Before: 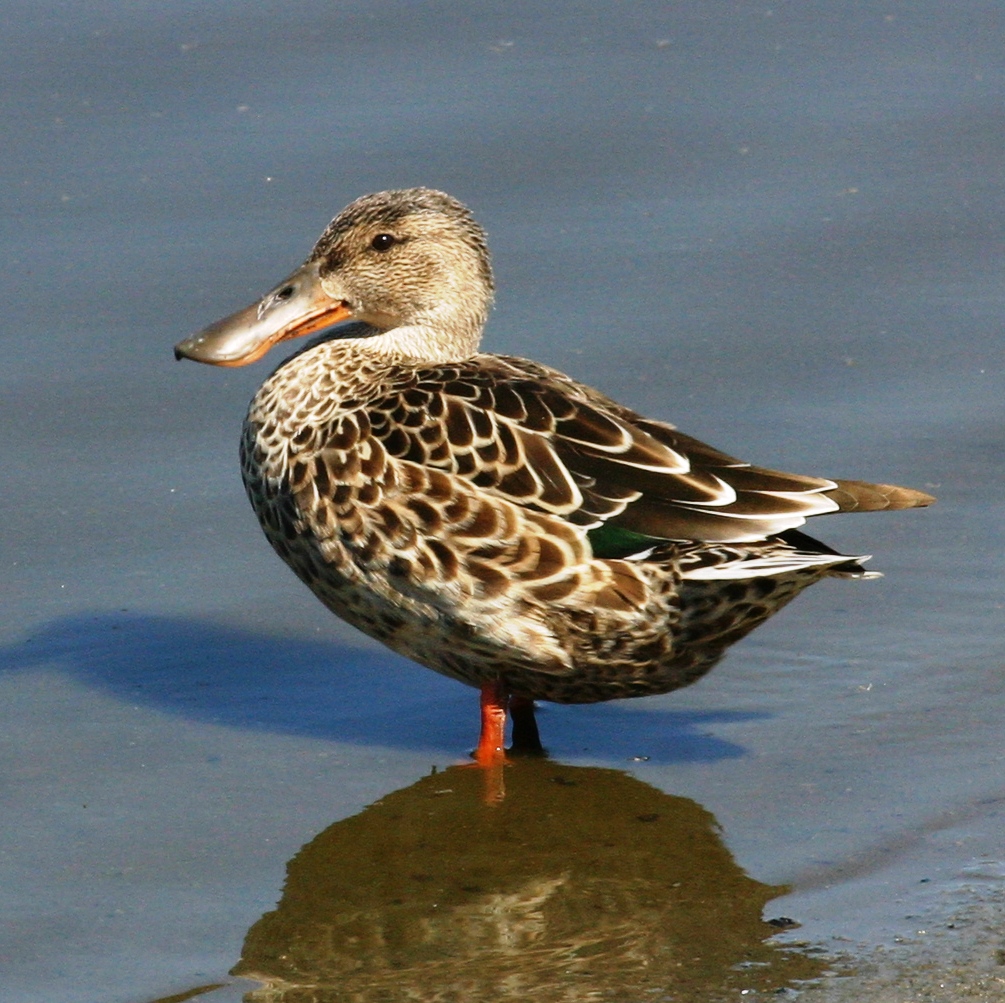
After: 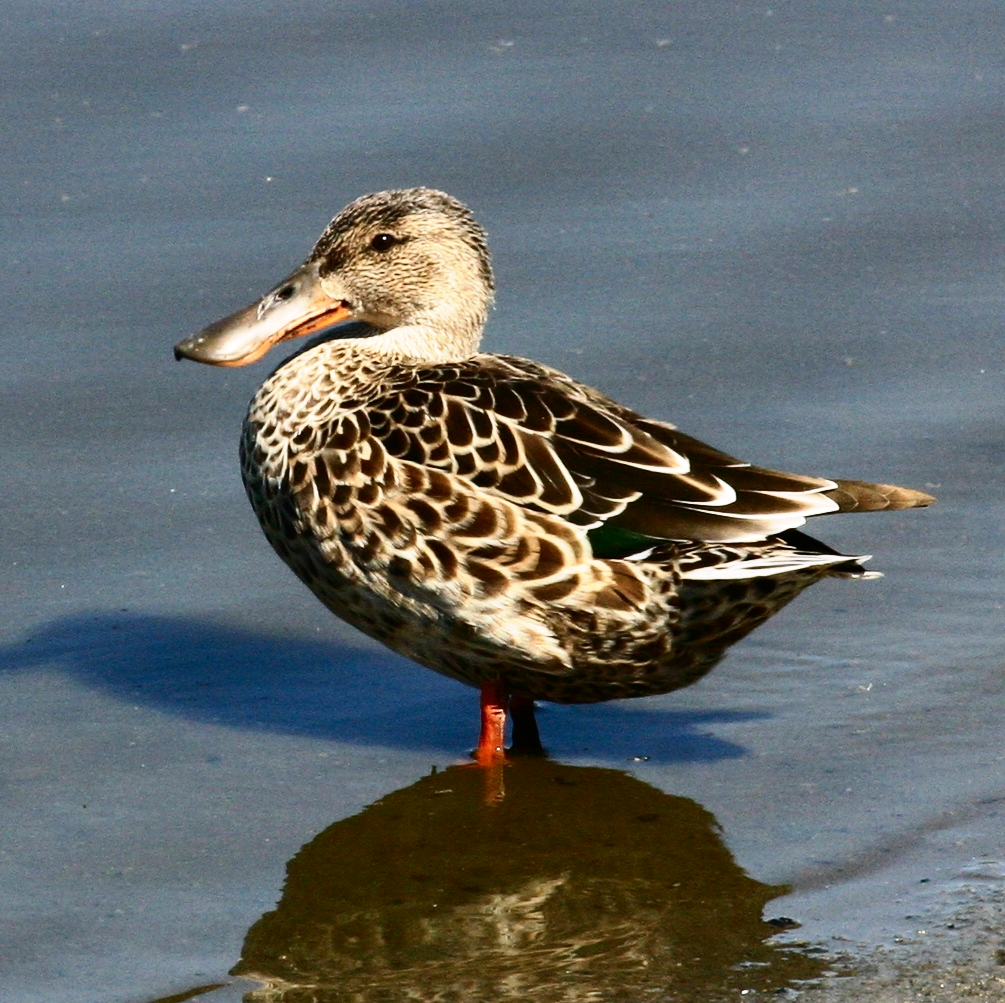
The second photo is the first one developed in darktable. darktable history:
contrast brightness saturation: contrast 0.288
